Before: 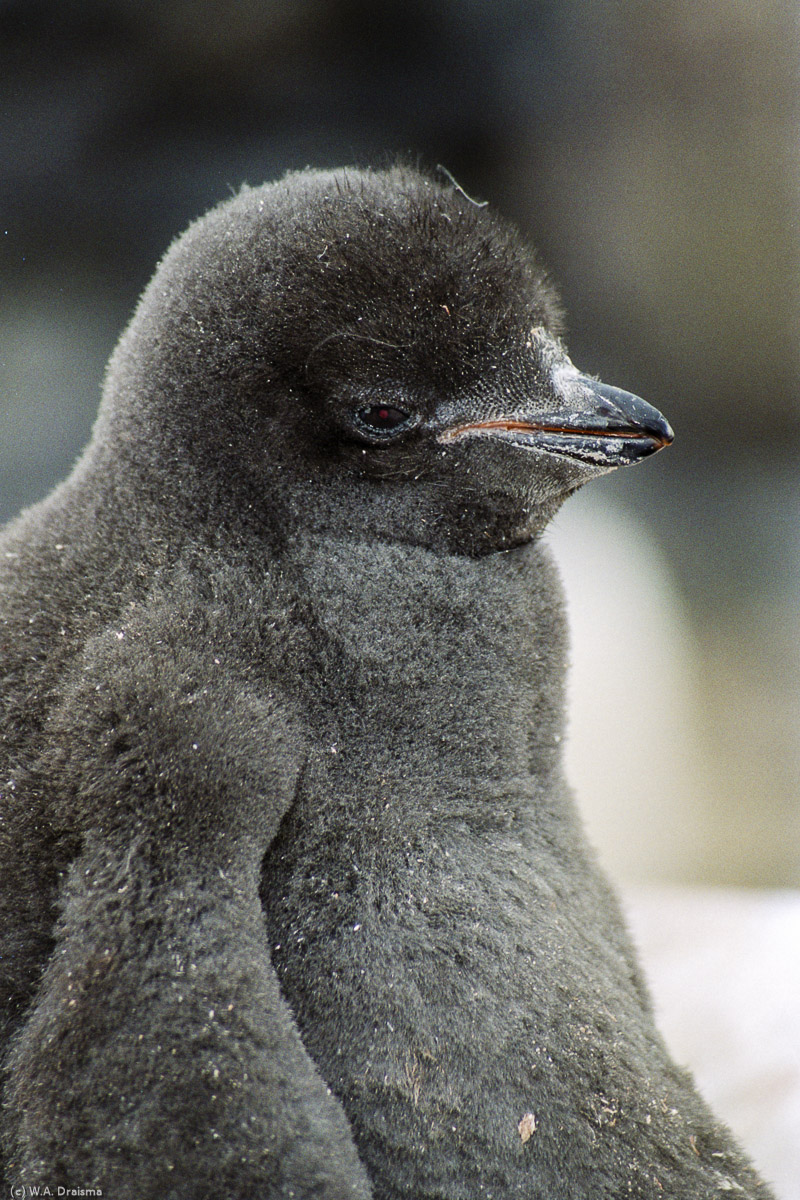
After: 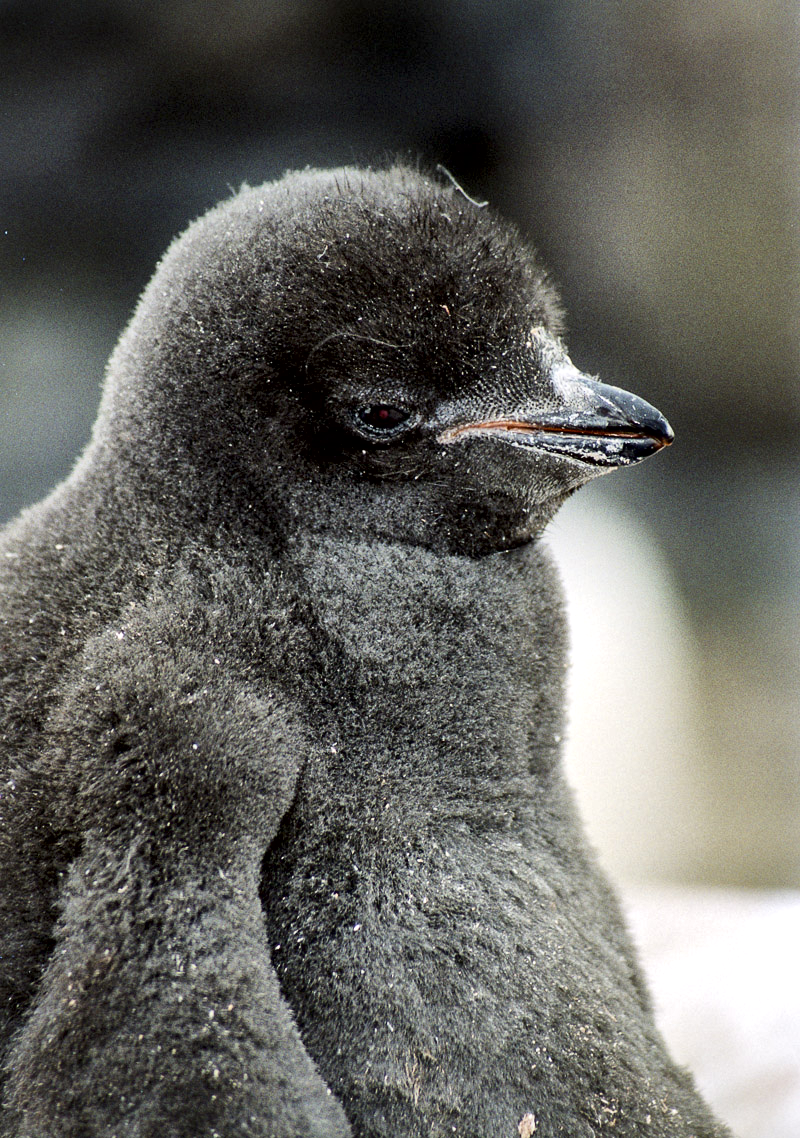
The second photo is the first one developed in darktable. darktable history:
local contrast: mode bilateral grid, contrast 70, coarseness 75, detail 181%, midtone range 0.2
crop and rotate: top 0.011%, bottom 5.091%
